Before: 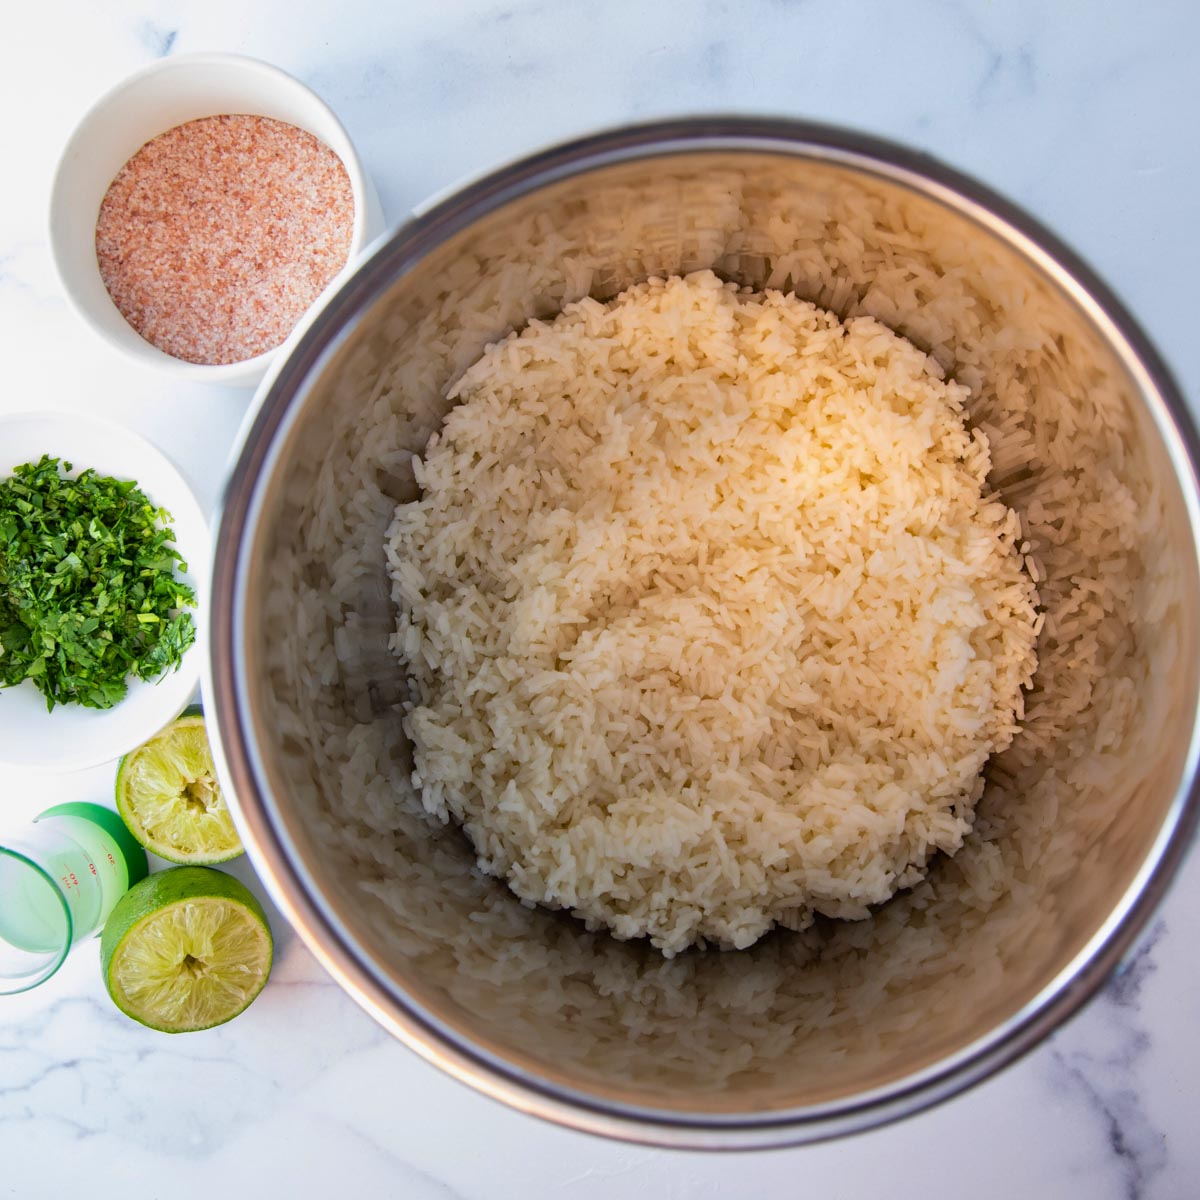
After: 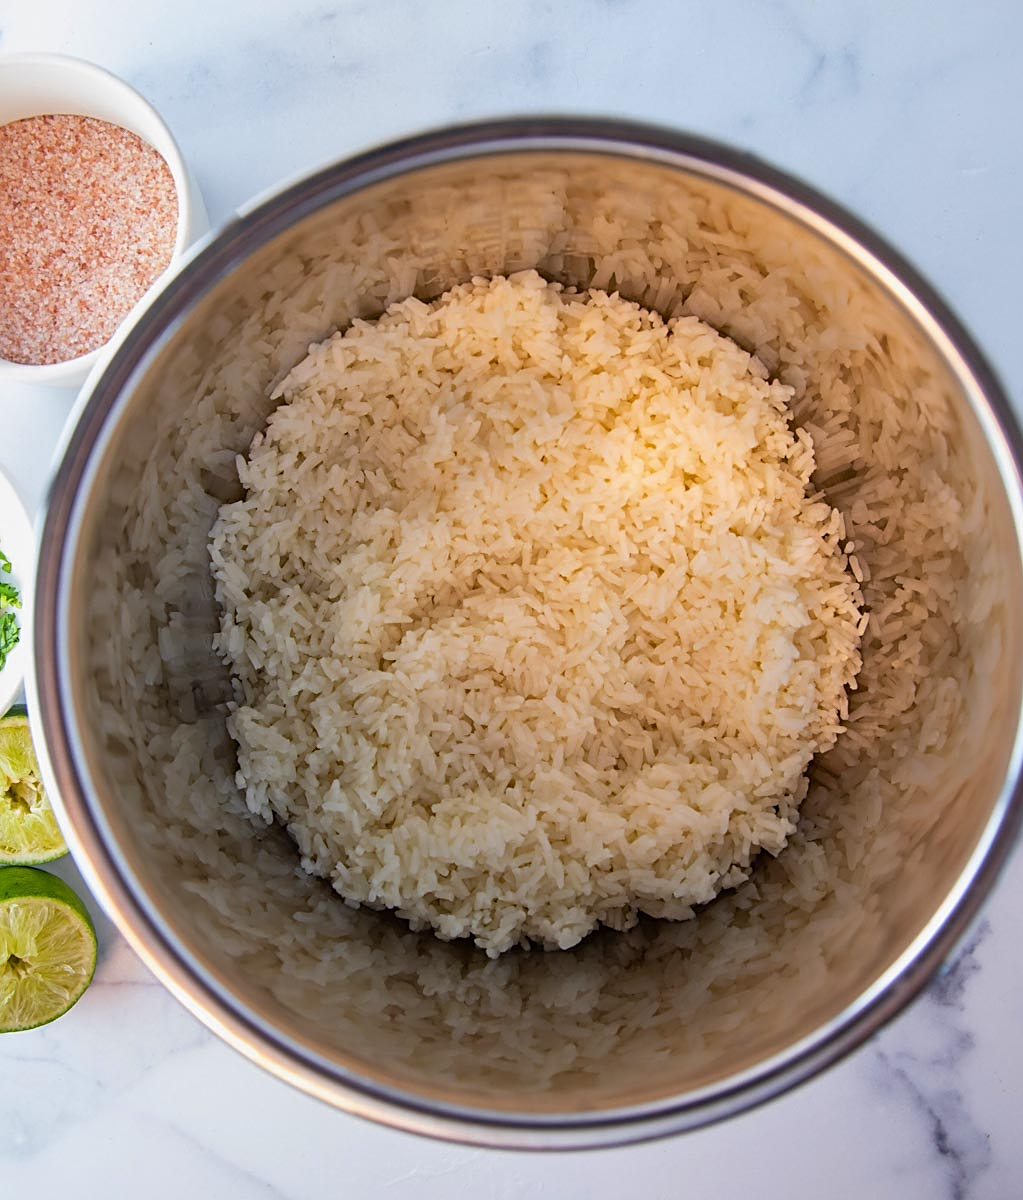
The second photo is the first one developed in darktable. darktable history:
crop and rotate: left 14.71%
sharpen: on, module defaults
